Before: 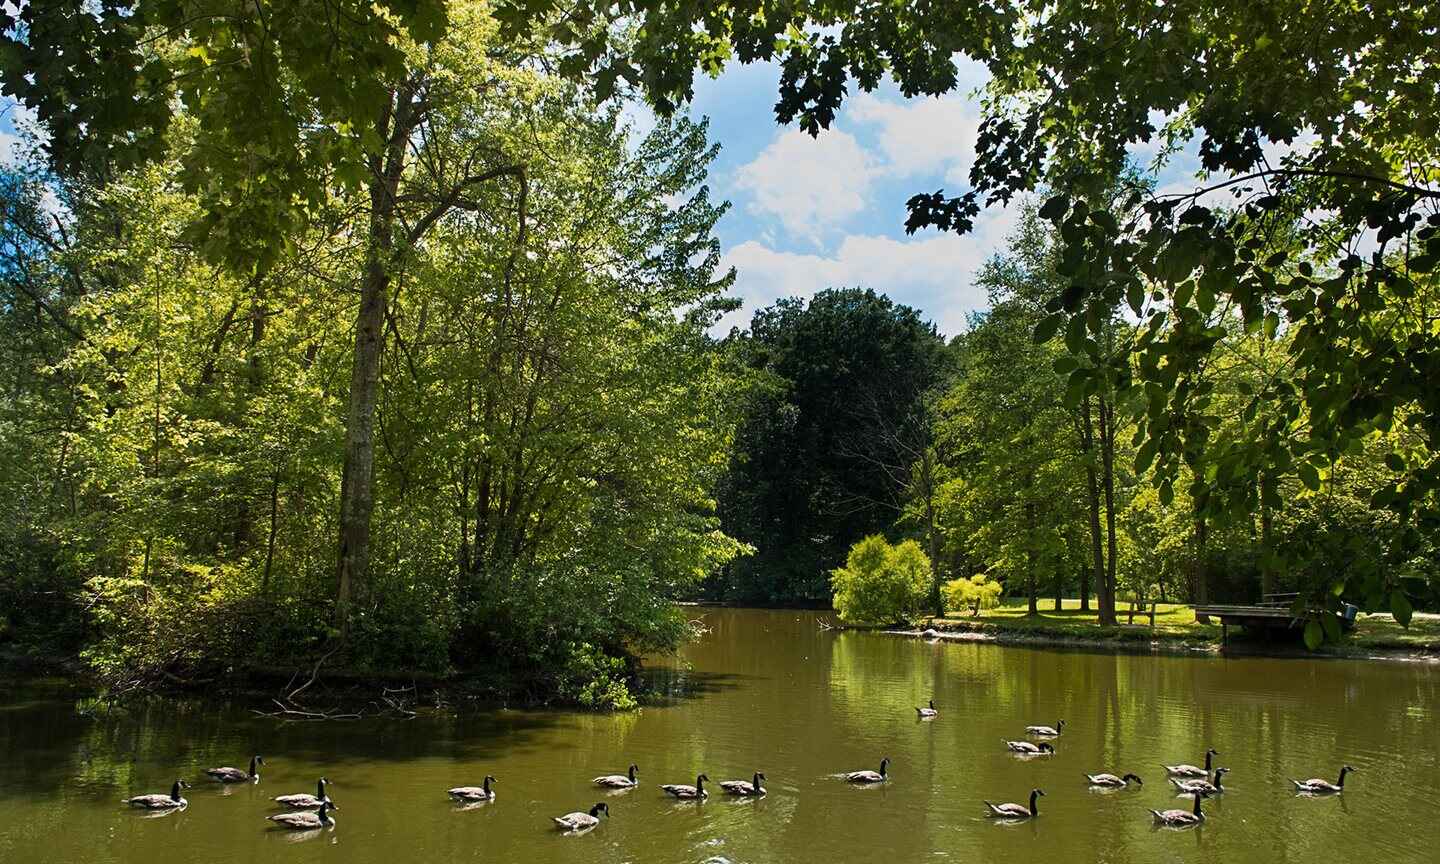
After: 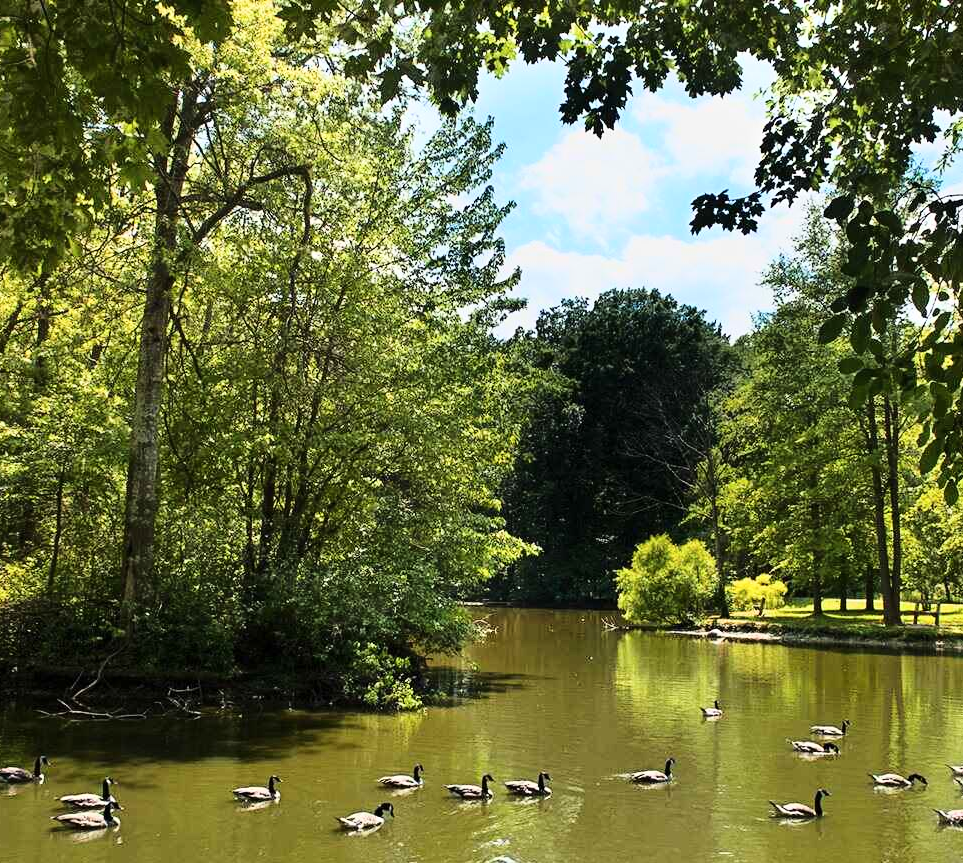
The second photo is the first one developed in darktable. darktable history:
contrast brightness saturation: saturation -0.038
crop and rotate: left 14.951%, right 18.114%
base curve: curves: ch0 [(0, 0) (0.028, 0.03) (0.121, 0.232) (0.46, 0.748) (0.859, 0.968) (1, 1)]
